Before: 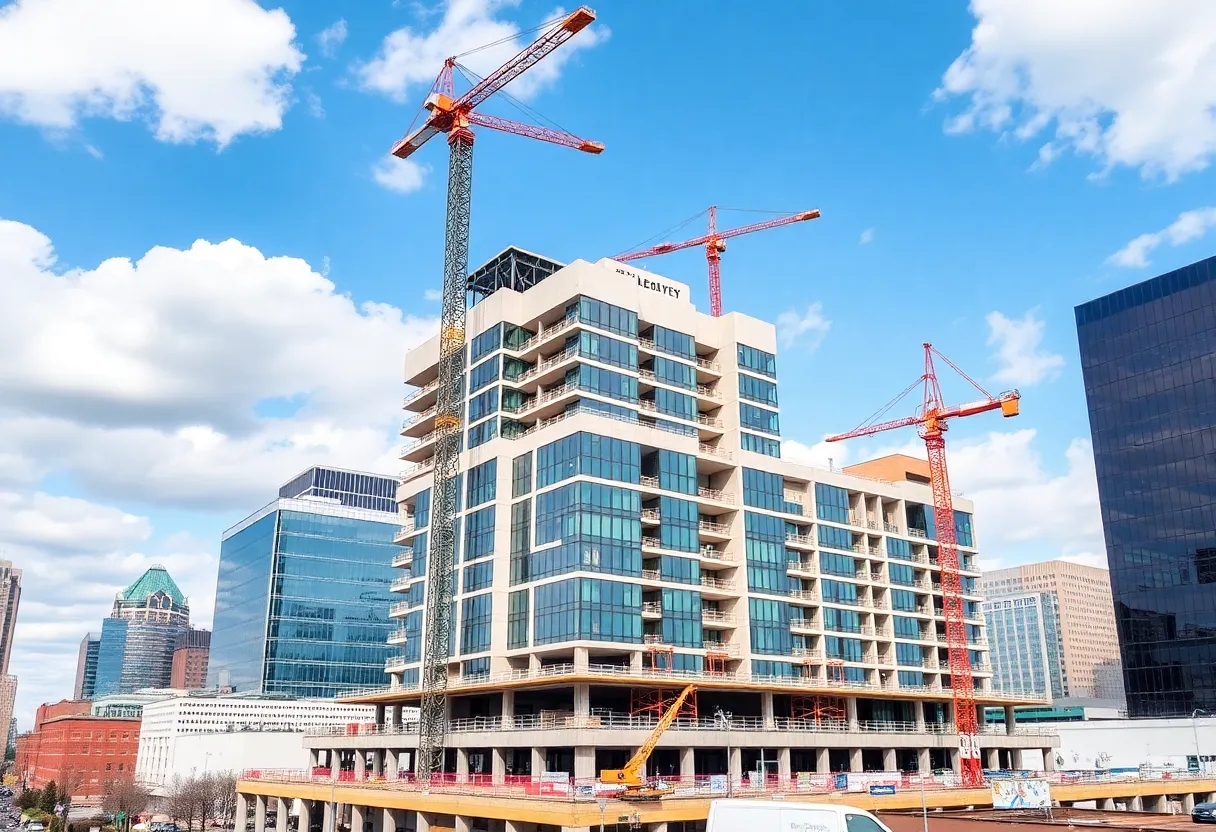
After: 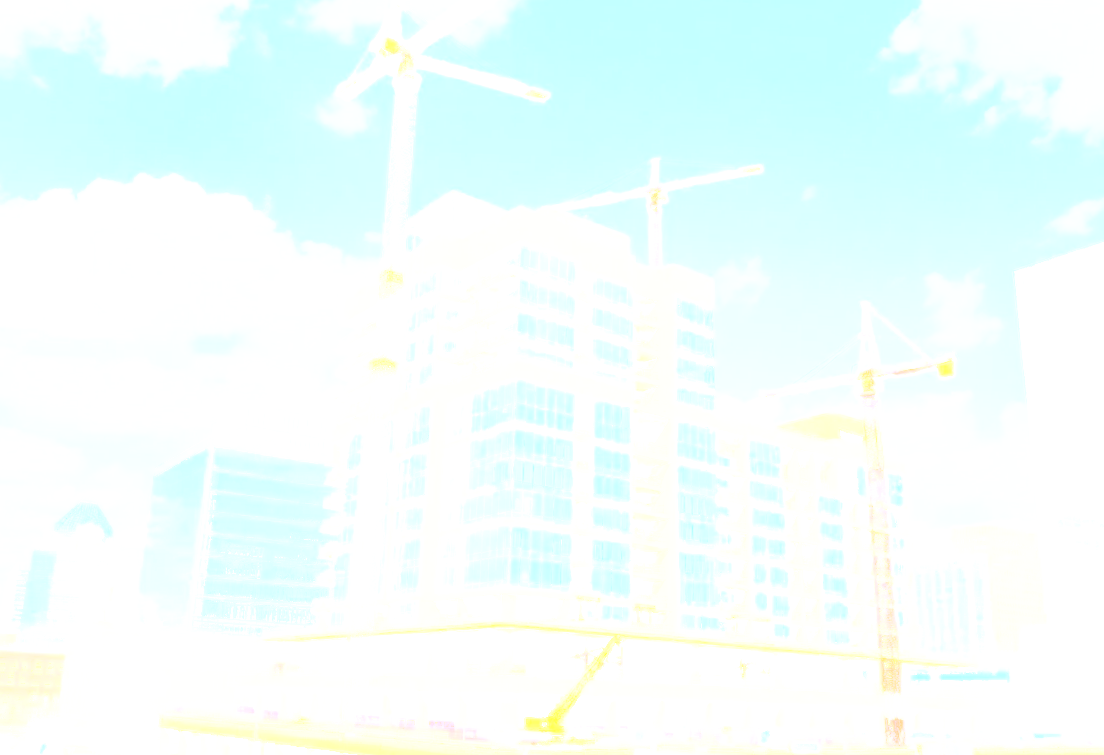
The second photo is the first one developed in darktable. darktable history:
crop and rotate: angle -1.96°, left 3.097%, top 4.154%, right 1.586%, bottom 0.529%
base curve: curves: ch0 [(0, 0) (0.032, 0.037) (0.105, 0.228) (0.435, 0.76) (0.856, 0.983) (1, 1)], preserve colors none
bloom: size 70%, threshold 25%, strength 70%
